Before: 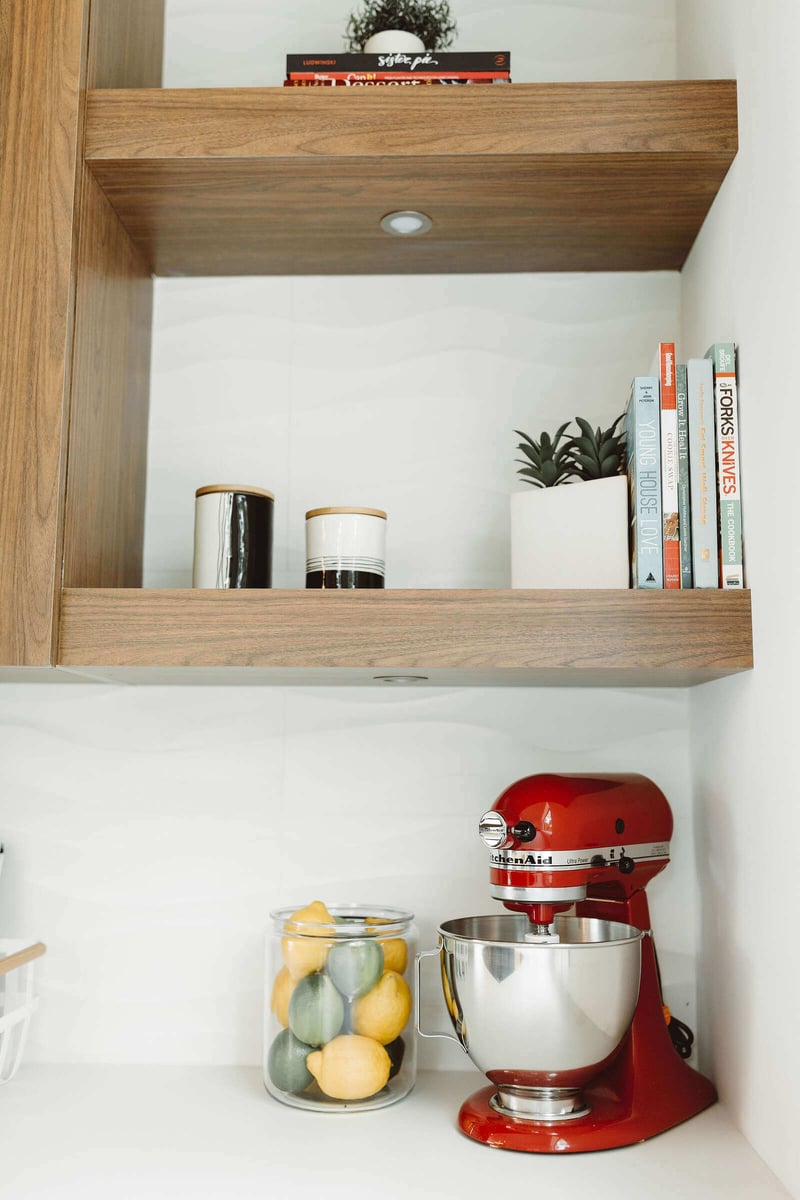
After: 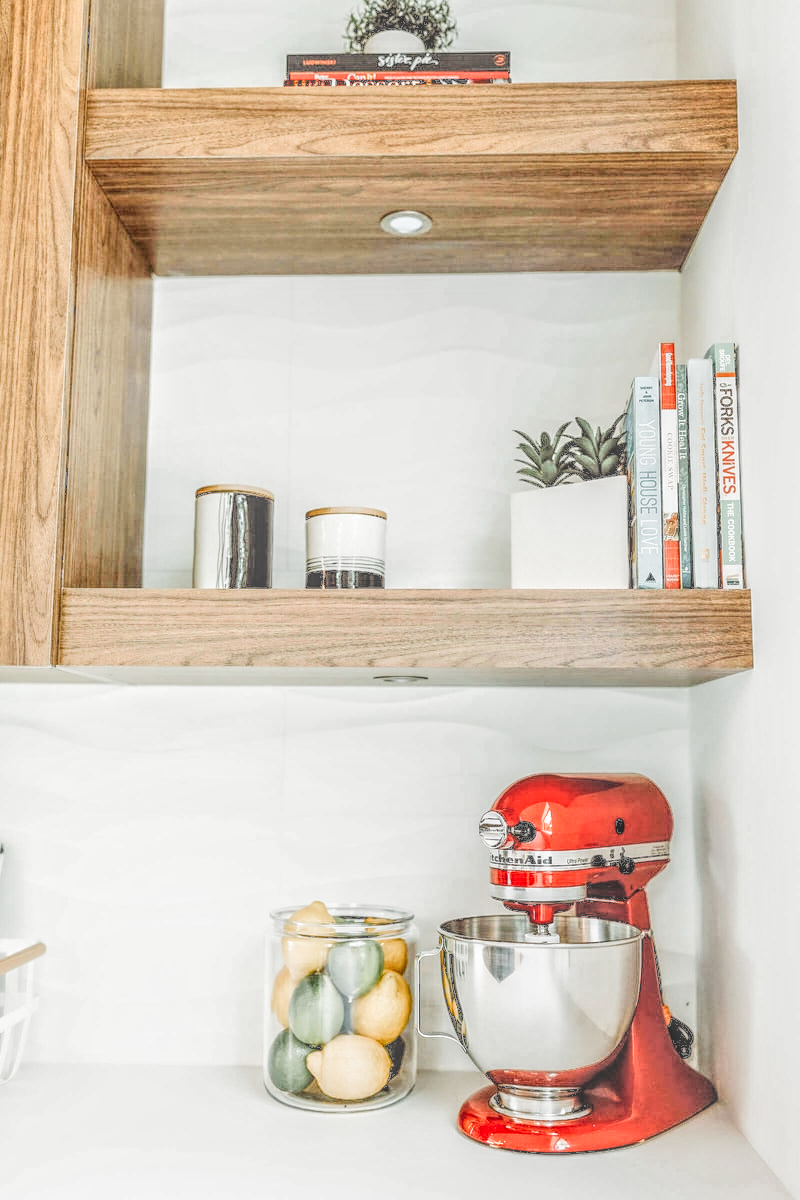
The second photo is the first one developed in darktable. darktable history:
local contrast: highlights 20%, shadows 26%, detail 200%, midtone range 0.2
exposure: black level correction 0, exposure 1.371 EV, compensate highlight preservation false
filmic rgb: black relative exposure -7.09 EV, white relative exposure 5.34 EV, hardness 3.02, add noise in highlights 0.001, preserve chrominance luminance Y, color science v3 (2019), use custom middle-gray values true, contrast in highlights soft
sharpen: radius 1.863, amount 0.398, threshold 1.422
contrast equalizer: y [[0.511, 0.558, 0.631, 0.632, 0.559, 0.512], [0.5 ×6], [0.5 ×6], [0 ×6], [0 ×6]]
